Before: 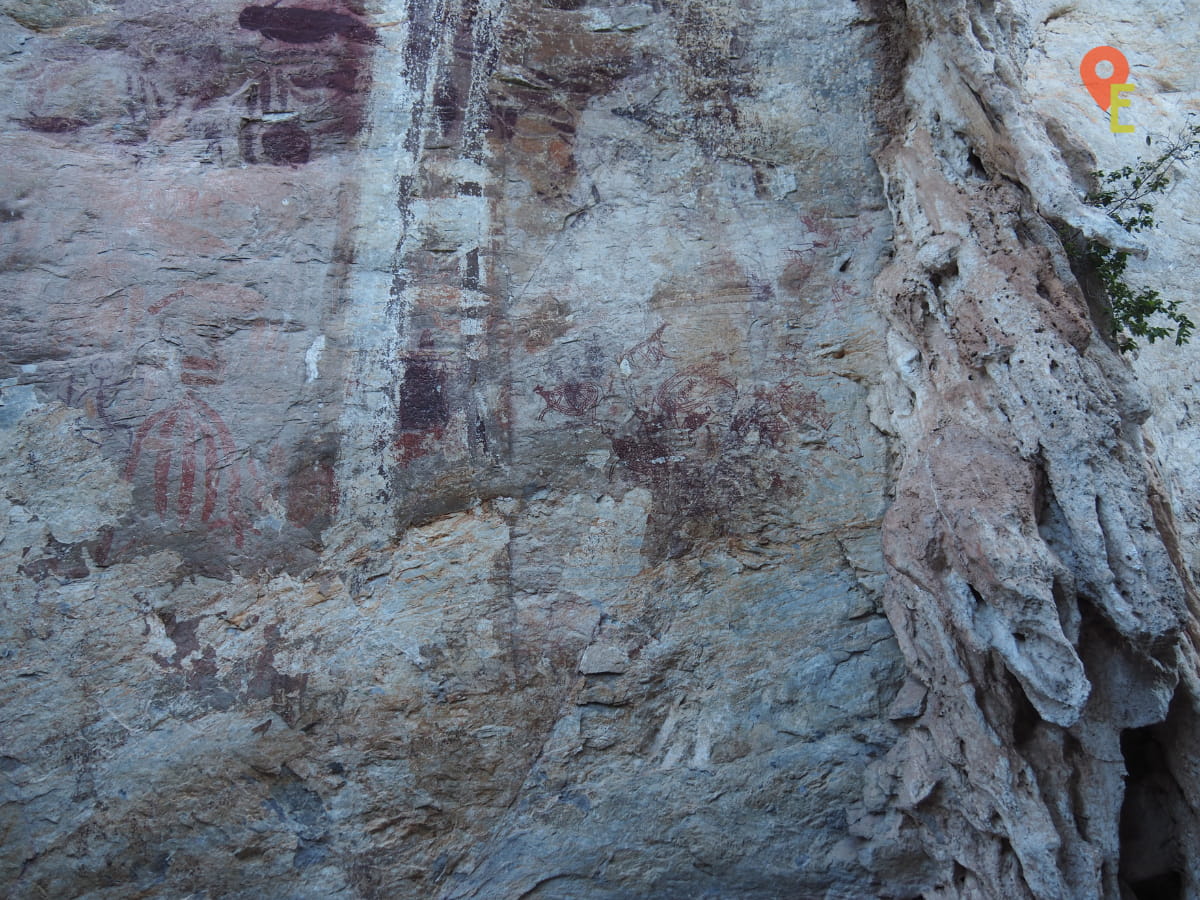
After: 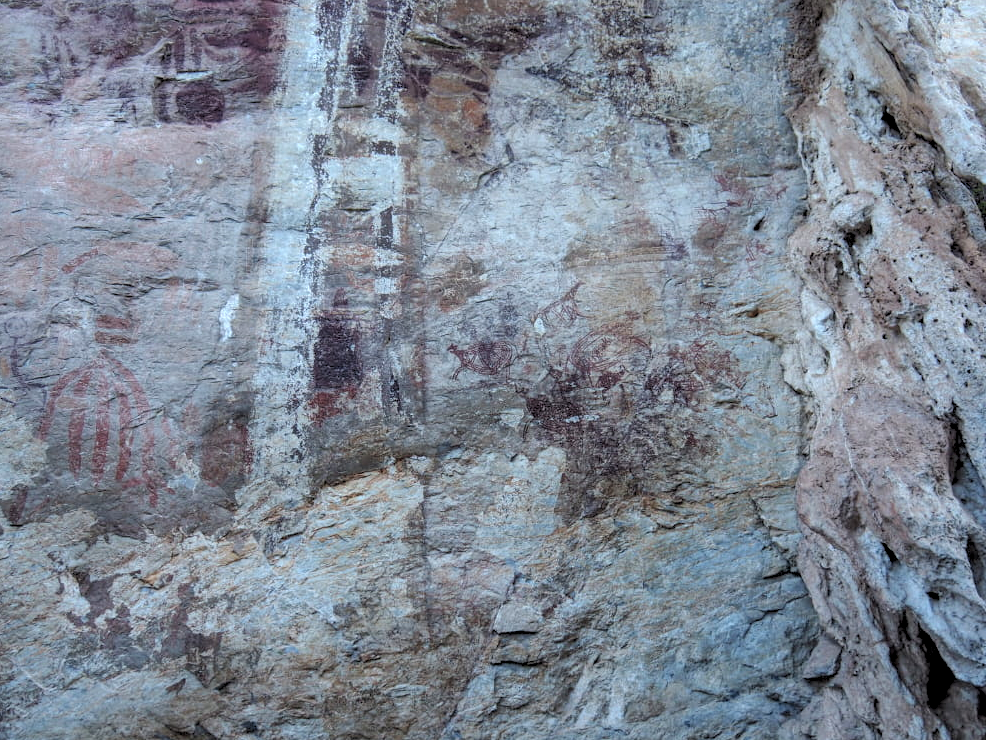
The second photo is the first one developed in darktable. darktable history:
exposure: black level correction 0, exposure 0.2 EV, compensate exposure bias true, compensate highlight preservation false
local contrast: on, module defaults
crop and rotate: left 7.196%, top 4.574%, right 10.605%, bottom 13.178%
rgb levels: levels [[0.013, 0.434, 0.89], [0, 0.5, 1], [0, 0.5, 1]]
shadows and highlights: shadows 30
